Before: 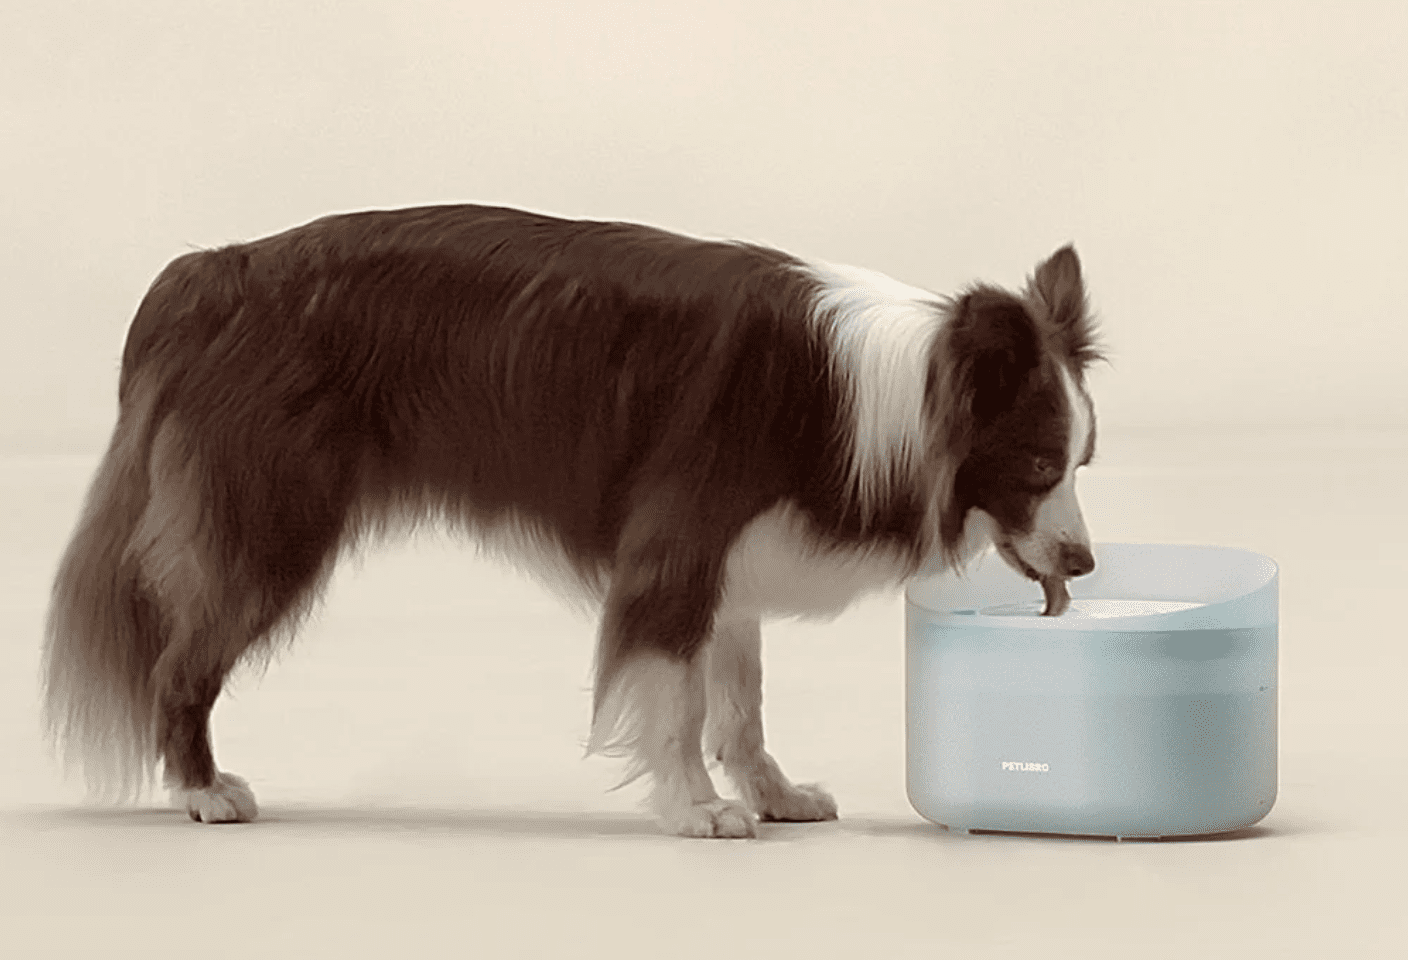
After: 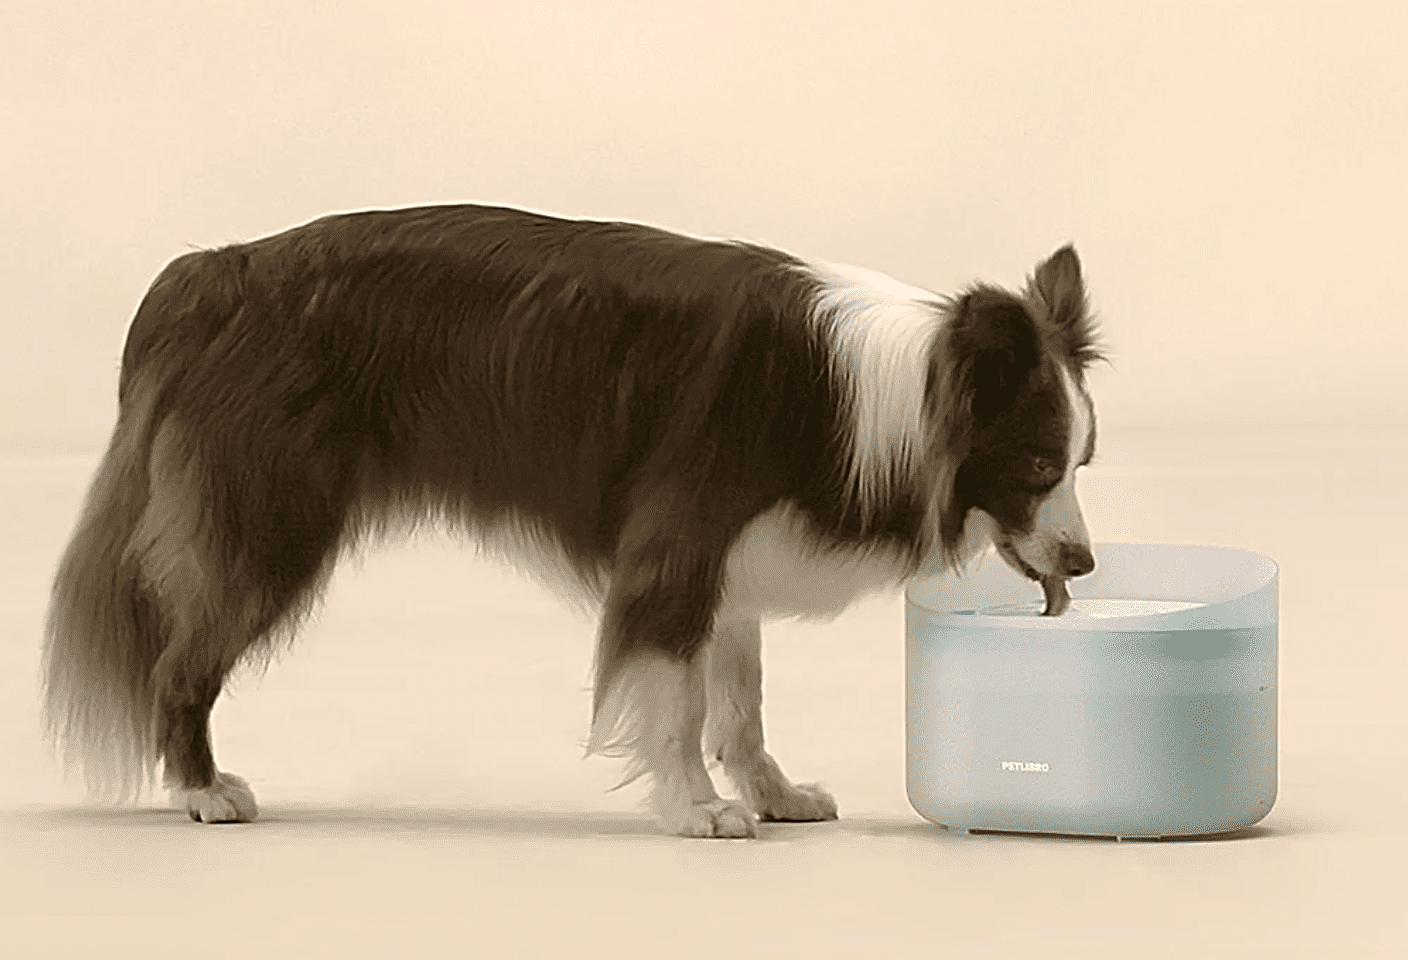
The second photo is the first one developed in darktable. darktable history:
sharpen: on, module defaults
color correction: highlights a* 4.08, highlights b* 4.94, shadows a* -6.89, shadows b* 5.02
exposure: black level correction -0.004, exposure 0.057 EV, compensate highlight preservation false
